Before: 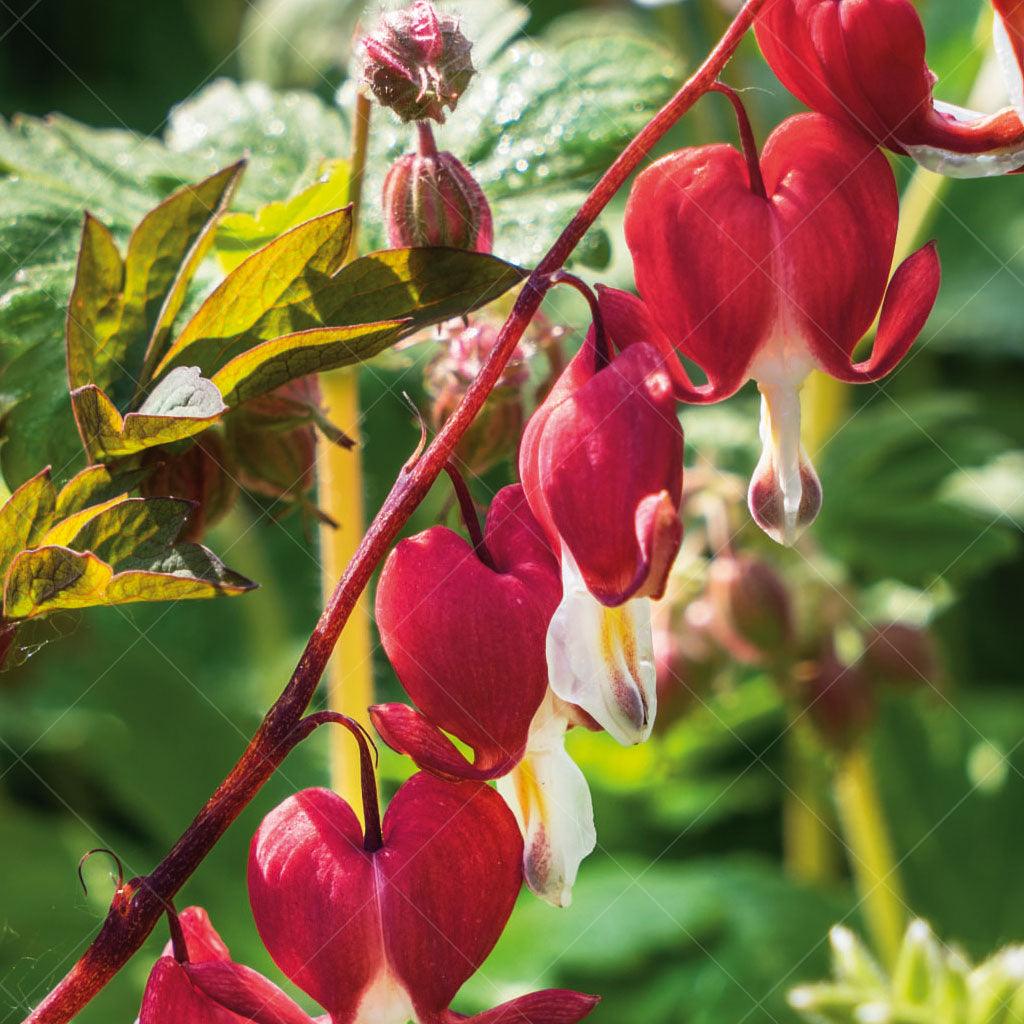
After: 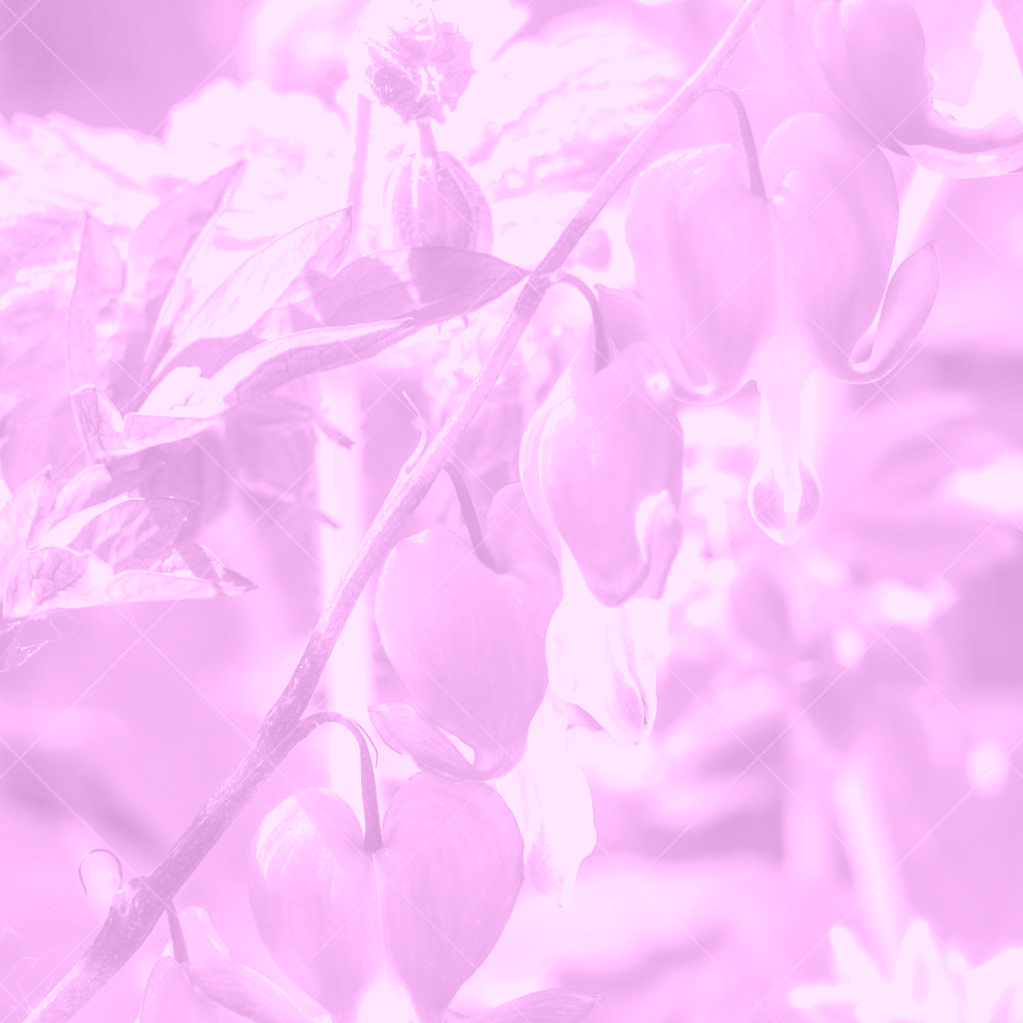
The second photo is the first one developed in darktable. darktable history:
colorize: hue 331.2°, saturation 75%, source mix 30.28%, lightness 70.52%, version 1
exposure: black level correction 0, exposure 0.9 EV, compensate highlight preservation false
shadows and highlights: on, module defaults
